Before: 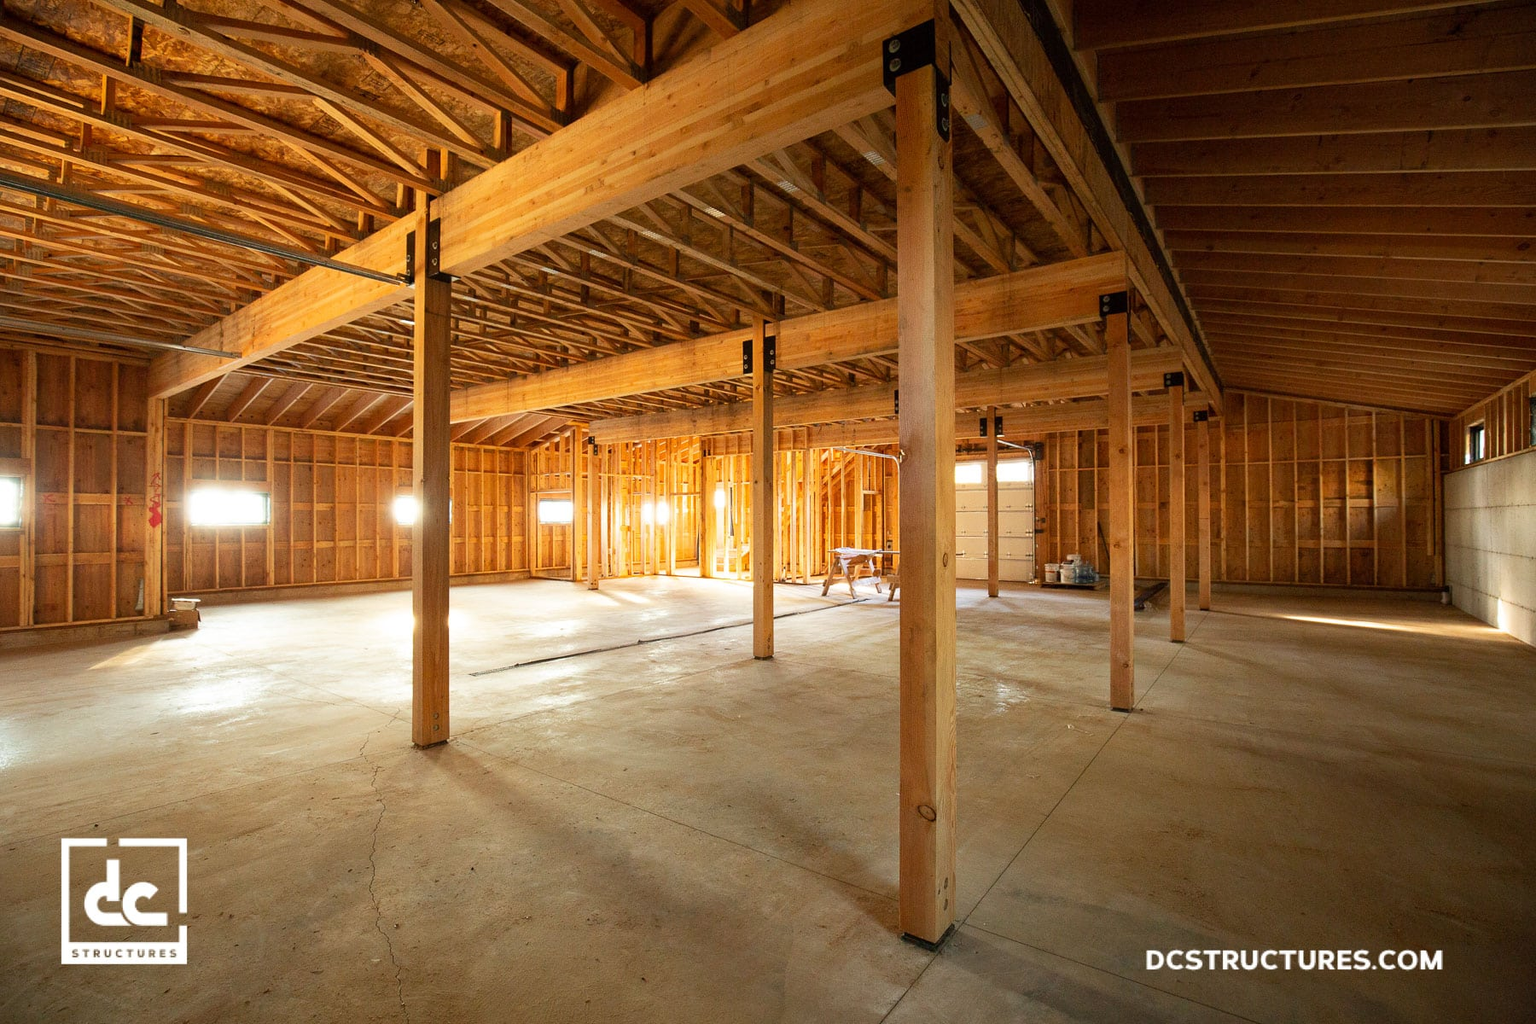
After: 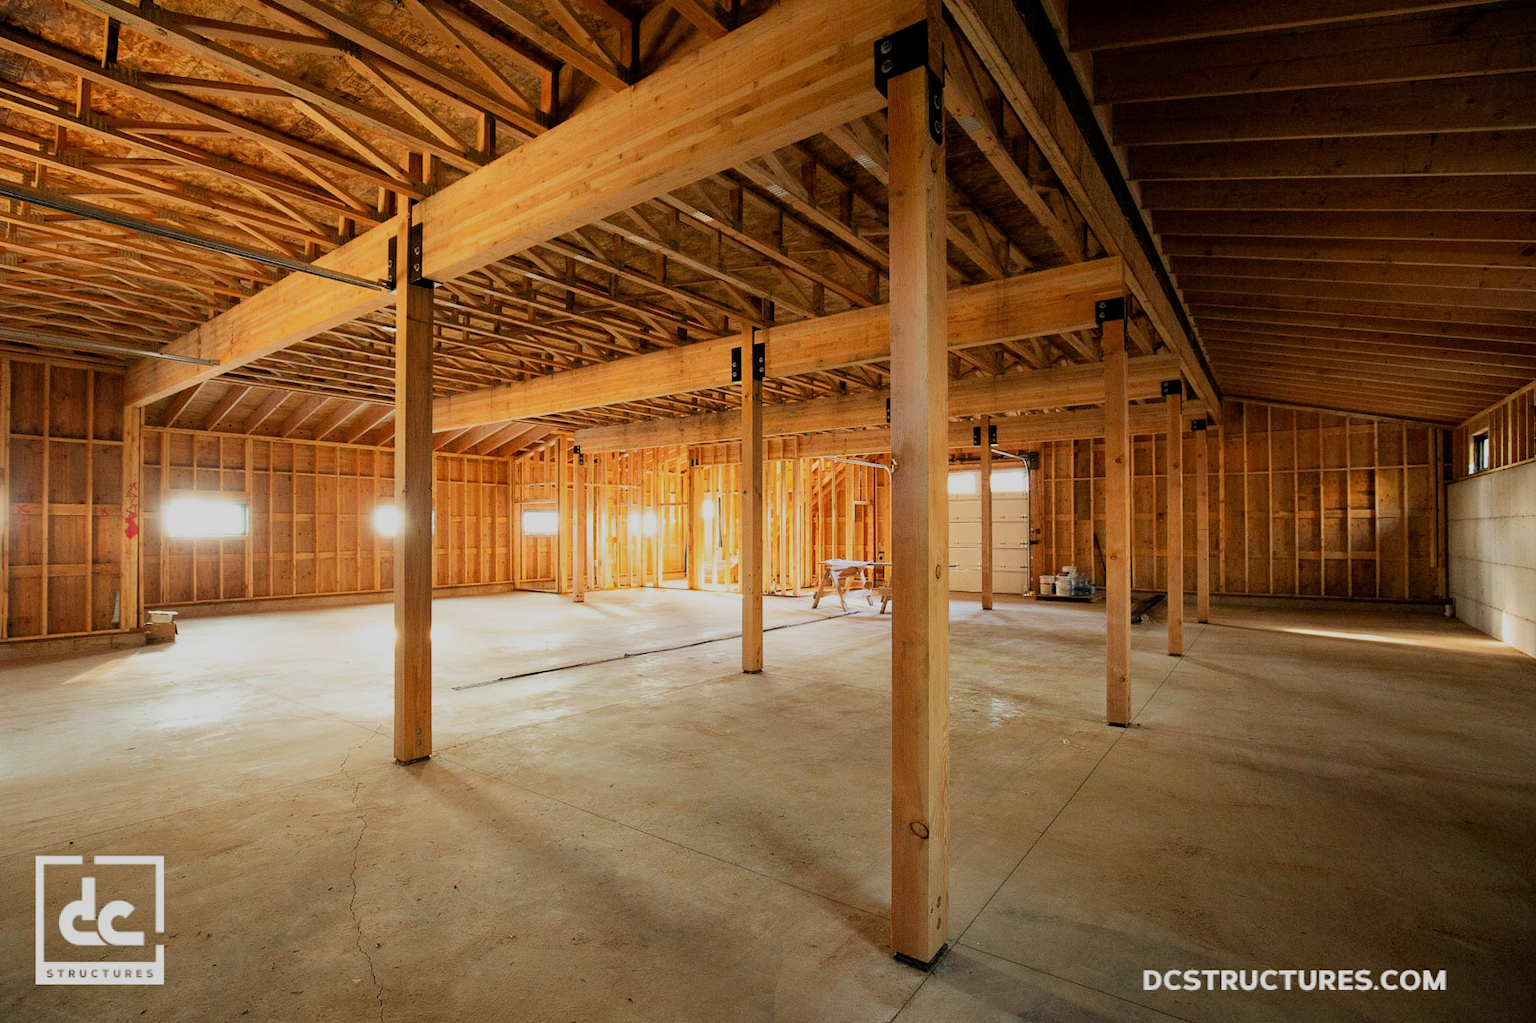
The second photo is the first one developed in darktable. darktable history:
crop: left 1.743%, right 0.268%, bottom 2.011%
filmic rgb: black relative exposure -7.65 EV, white relative exposure 4.56 EV, hardness 3.61
